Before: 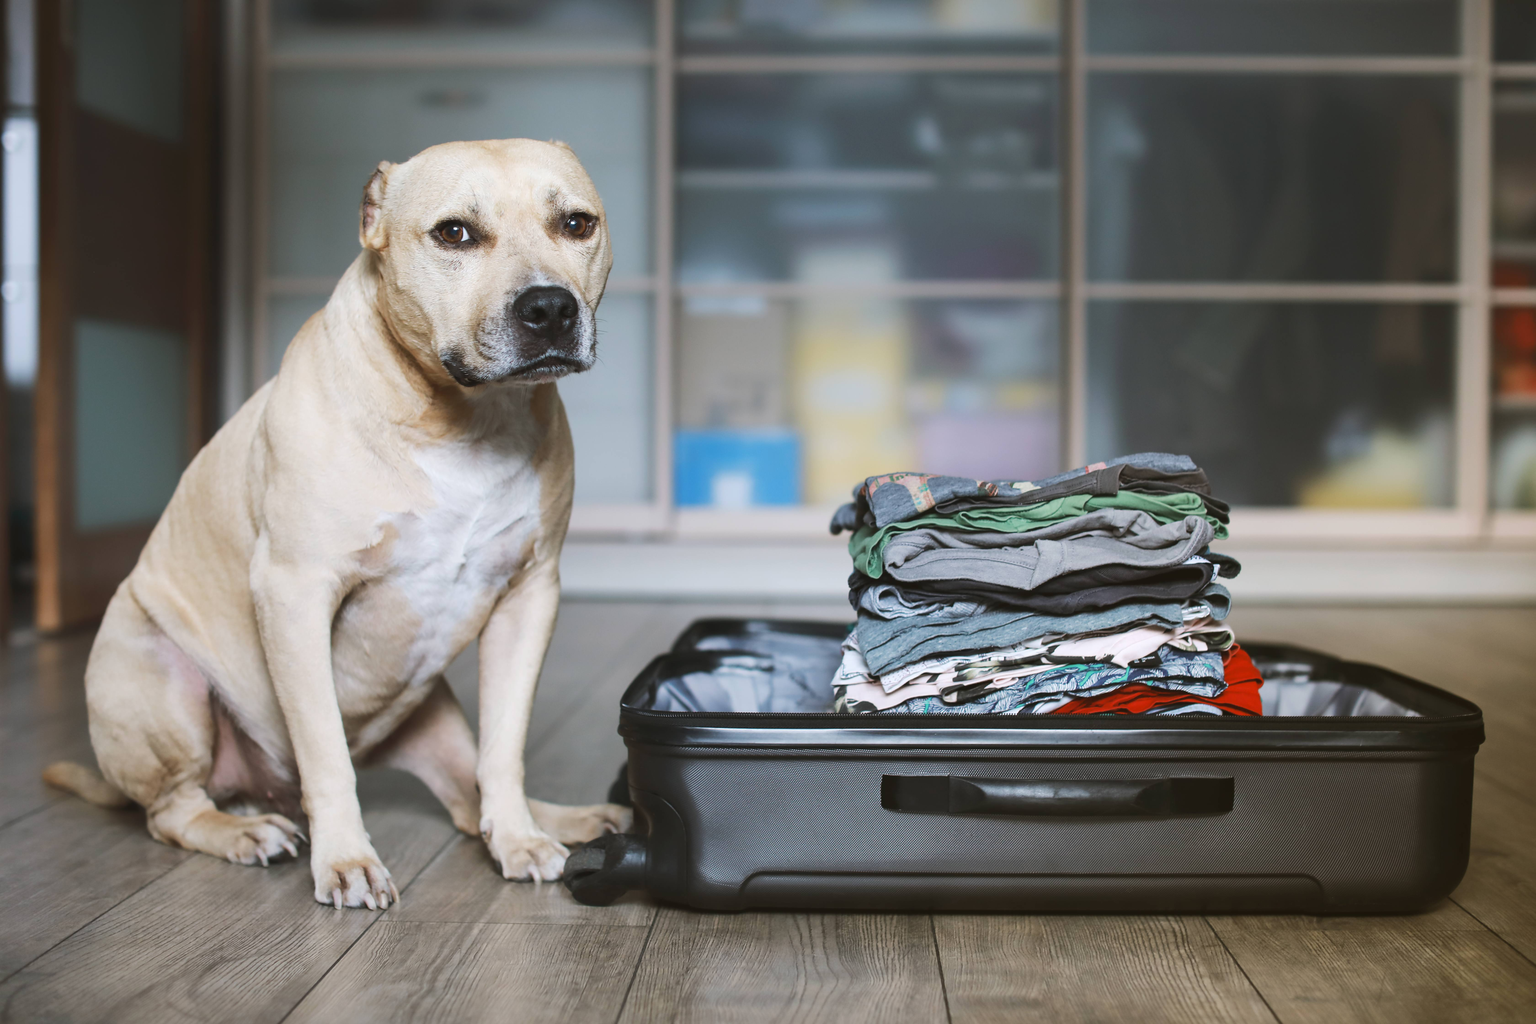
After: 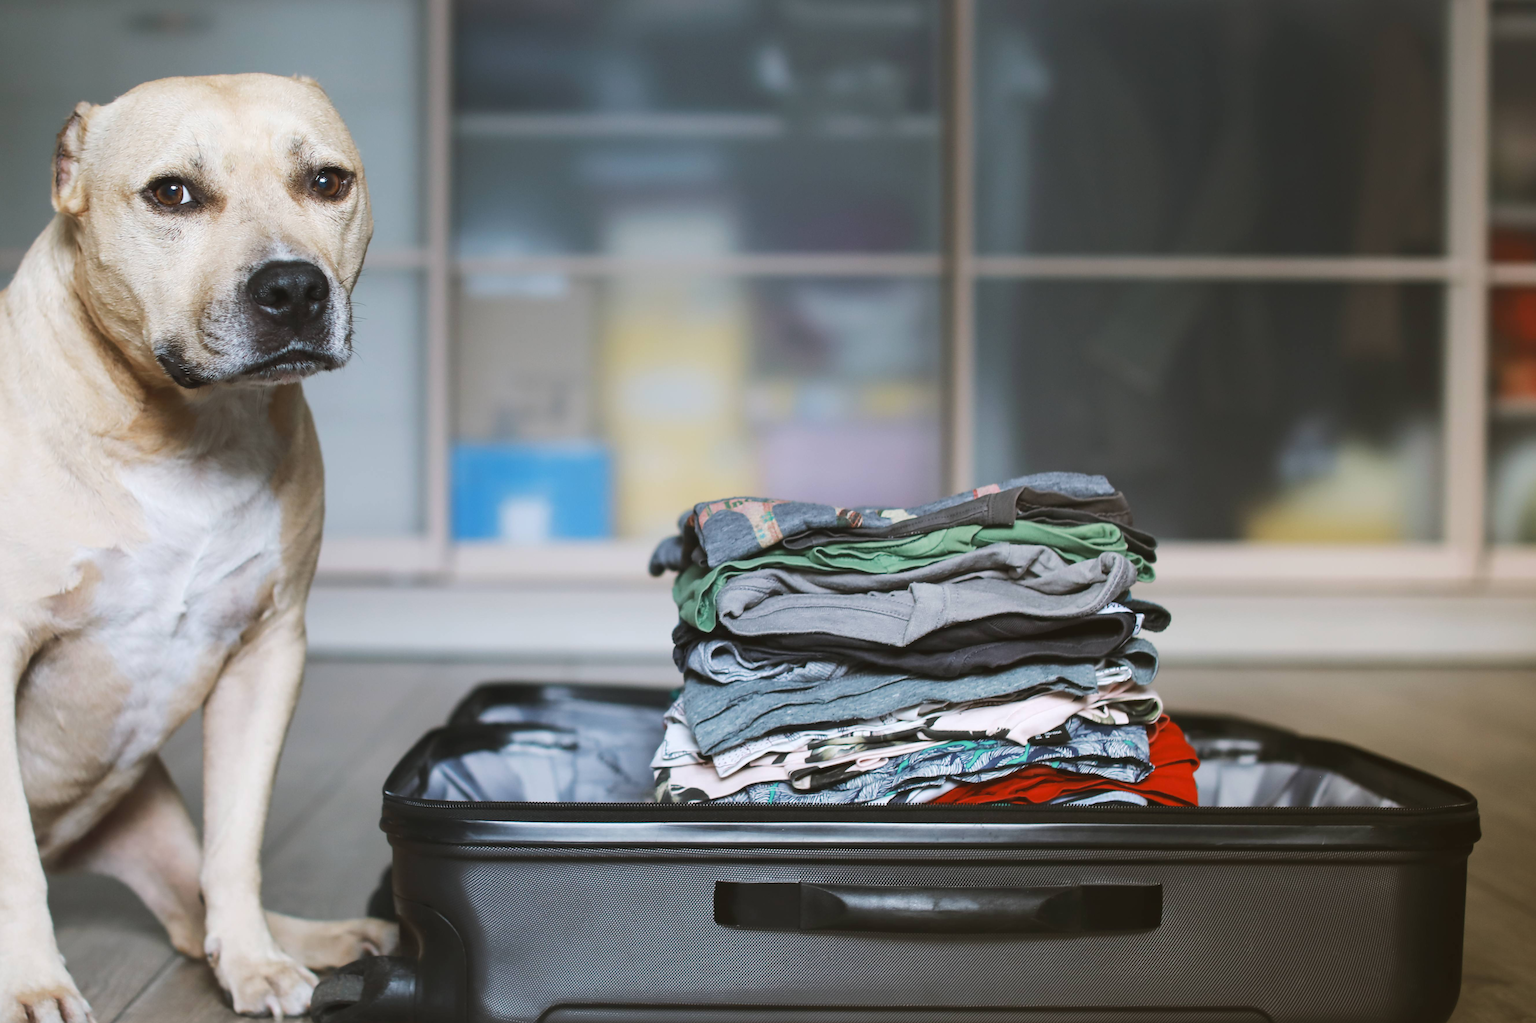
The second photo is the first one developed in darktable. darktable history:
crop and rotate: left 20.783%, top 7.939%, right 0.457%, bottom 13.32%
